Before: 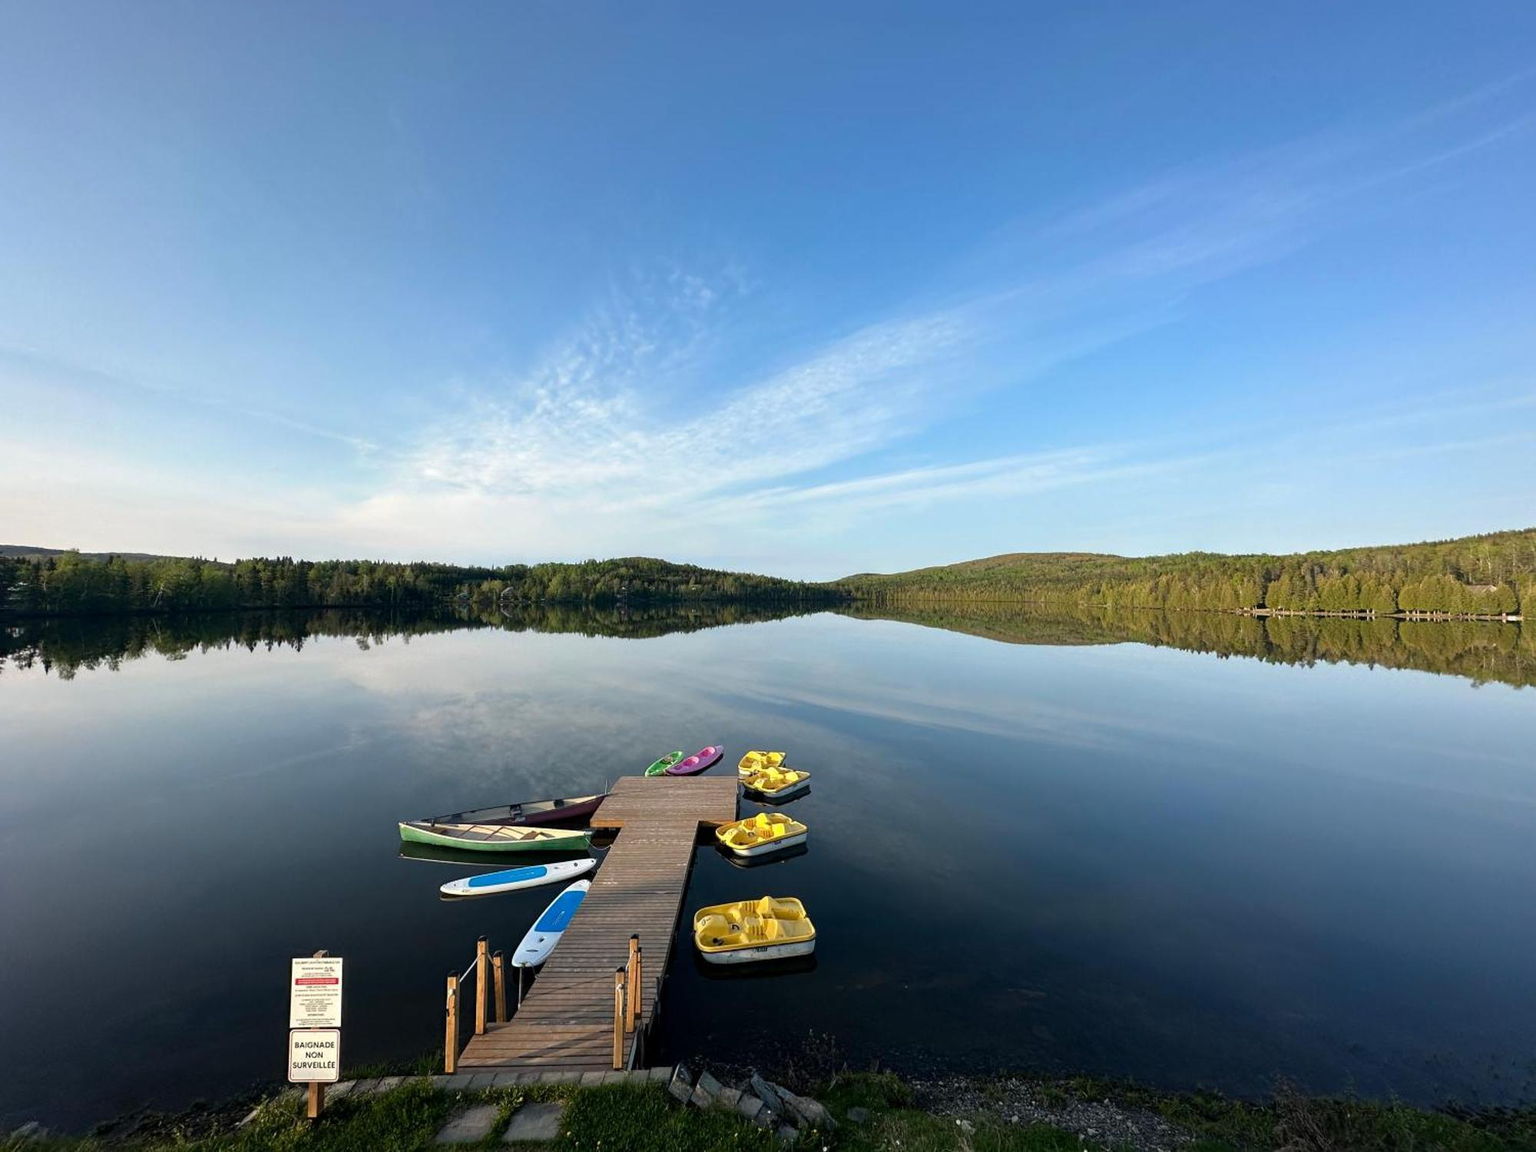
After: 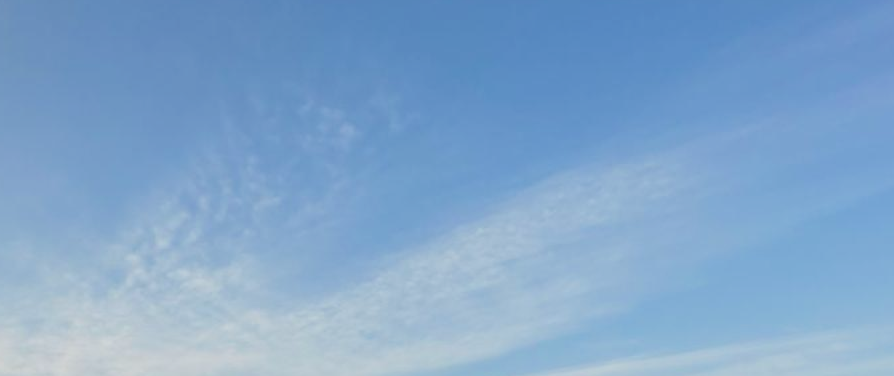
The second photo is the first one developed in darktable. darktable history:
crop: left 28.64%, top 16.832%, right 26.637%, bottom 58.055%
filmic rgb: hardness 4.17, contrast 0.921
